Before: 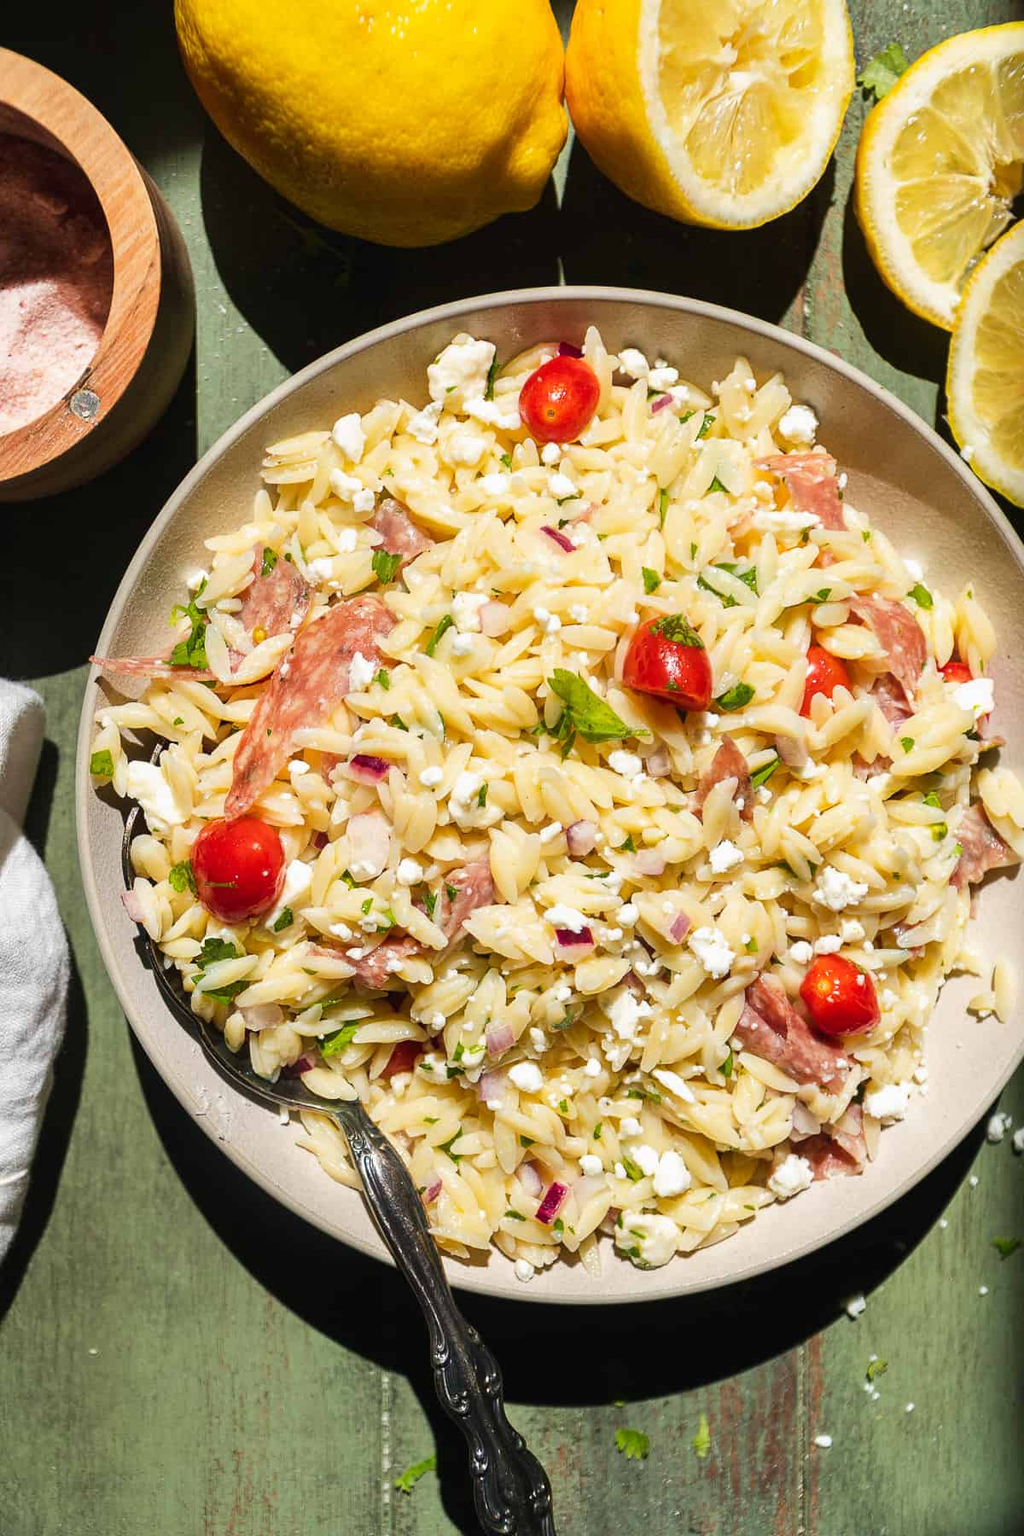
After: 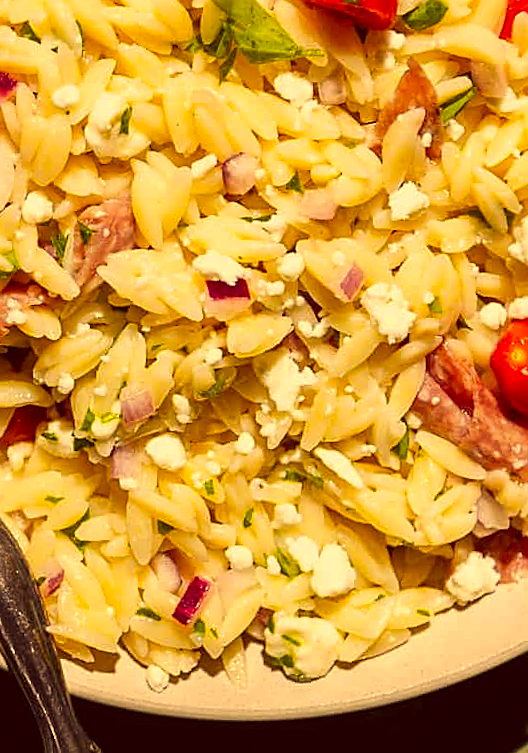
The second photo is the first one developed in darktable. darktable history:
rotate and perspective: rotation 1.72°, automatic cropping off
crop: left 37.221%, top 45.169%, right 20.63%, bottom 13.777%
sharpen: on, module defaults
color correction: highlights a* 10.12, highlights b* 39.04, shadows a* 14.62, shadows b* 3.37
